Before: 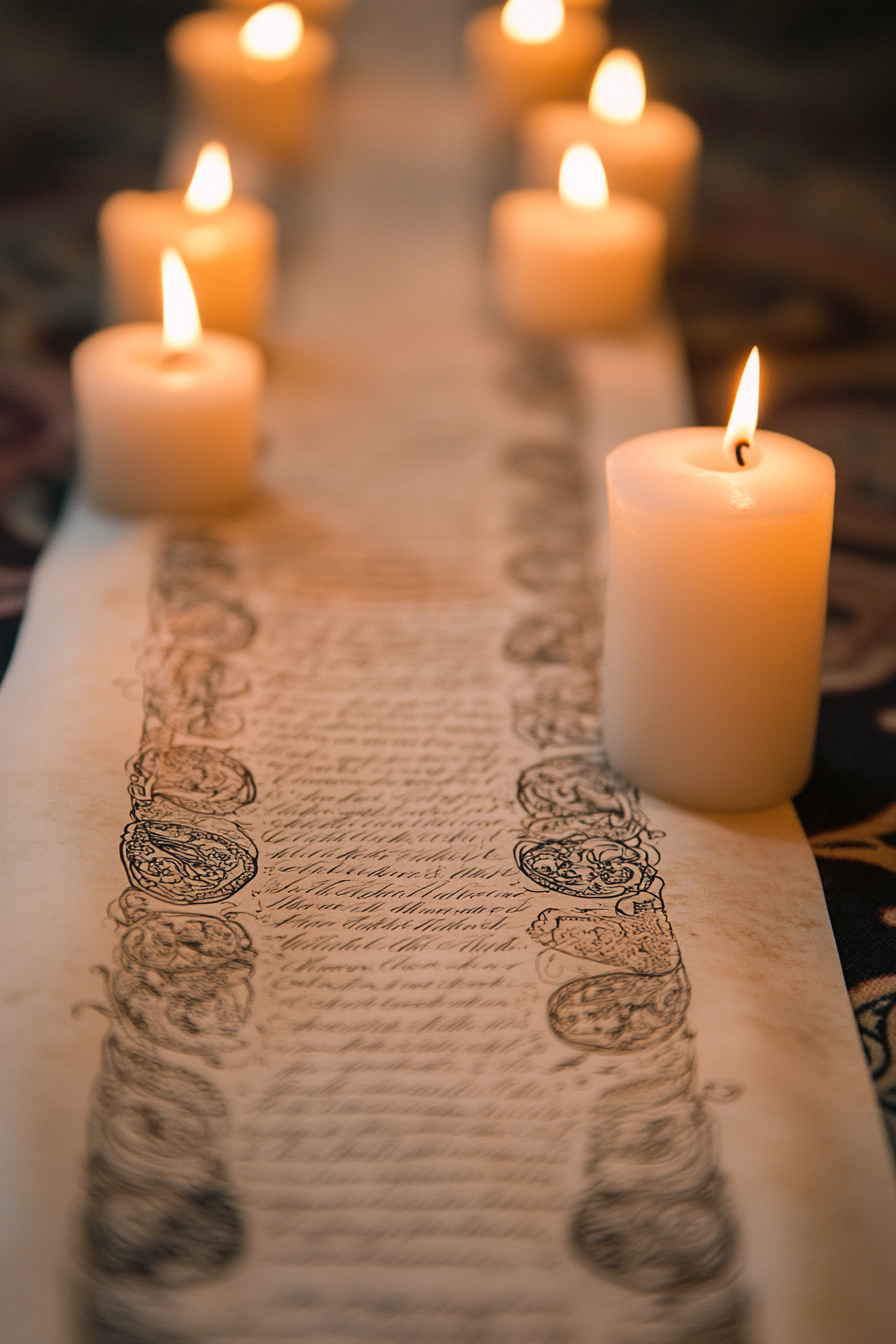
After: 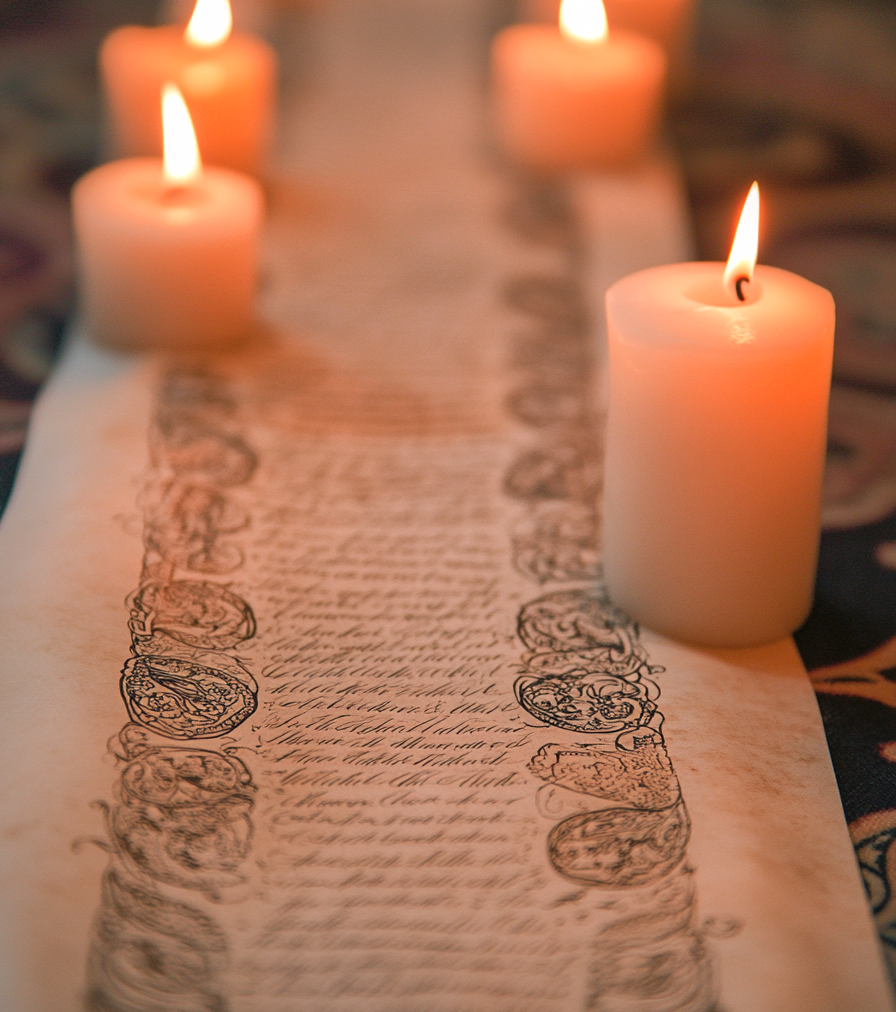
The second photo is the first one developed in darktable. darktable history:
color zones: curves: ch1 [(0.309, 0.524) (0.41, 0.329) (0.508, 0.509)]; ch2 [(0.25, 0.457) (0.75, 0.5)]
exposure: exposure 0.085 EV, compensate highlight preservation false
crop and rotate: top 12.313%, bottom 12.382%
shadows and highlights: shadows 60.53, highlights -59.89
